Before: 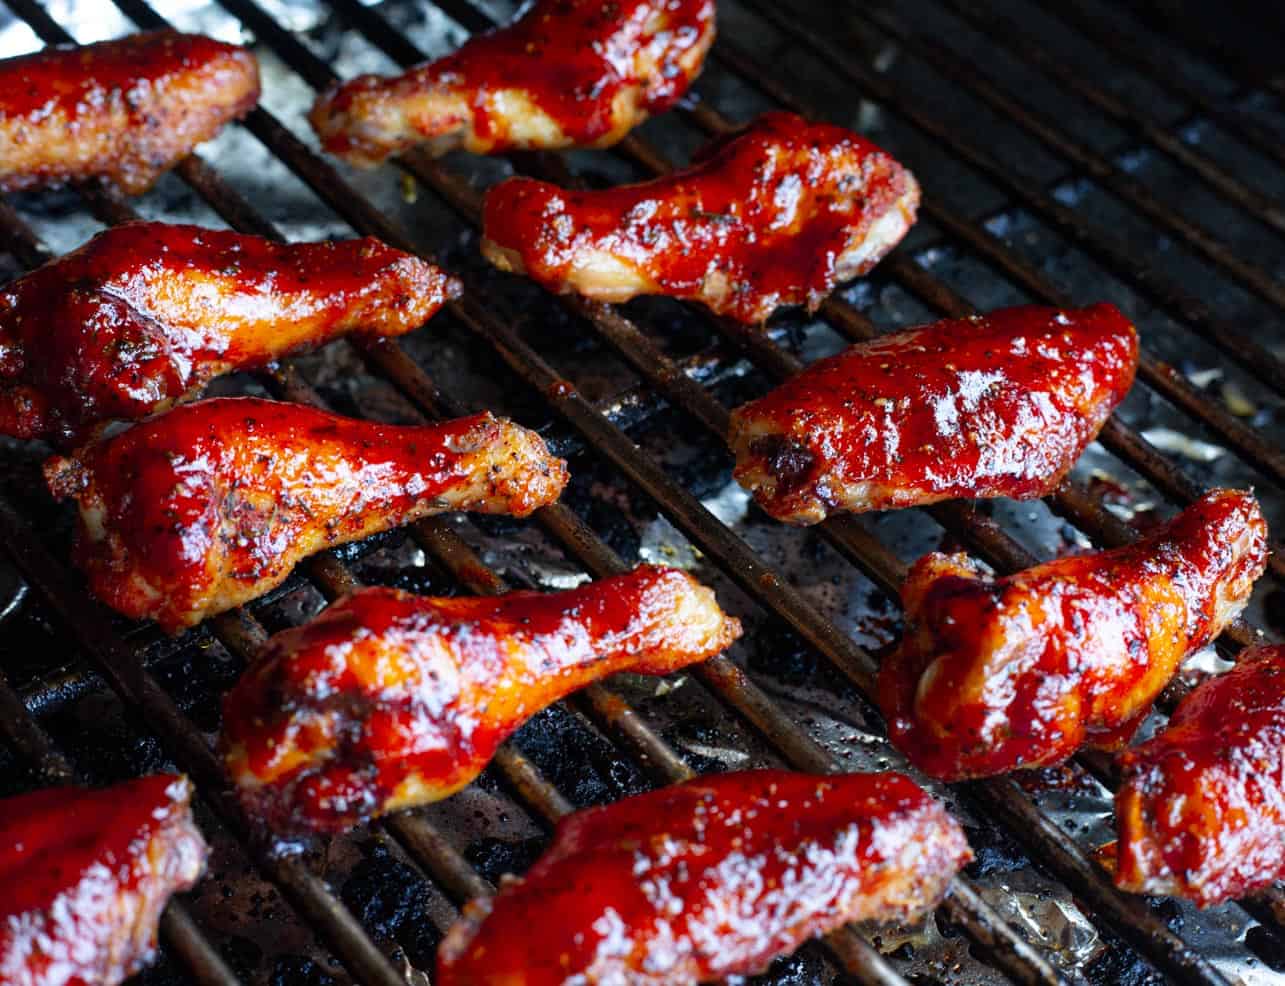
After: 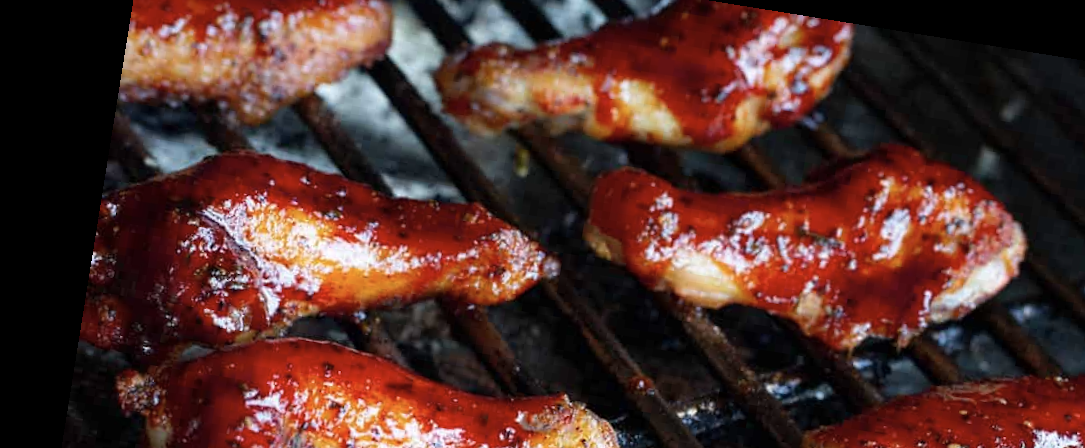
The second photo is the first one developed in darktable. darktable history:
crop: left 0.579%, top 7.627%, right 23.167%, bottom 54.275%
color correction: saturation 0.85
rotate and perspective: rotation 9.12°, automatic cropping off
